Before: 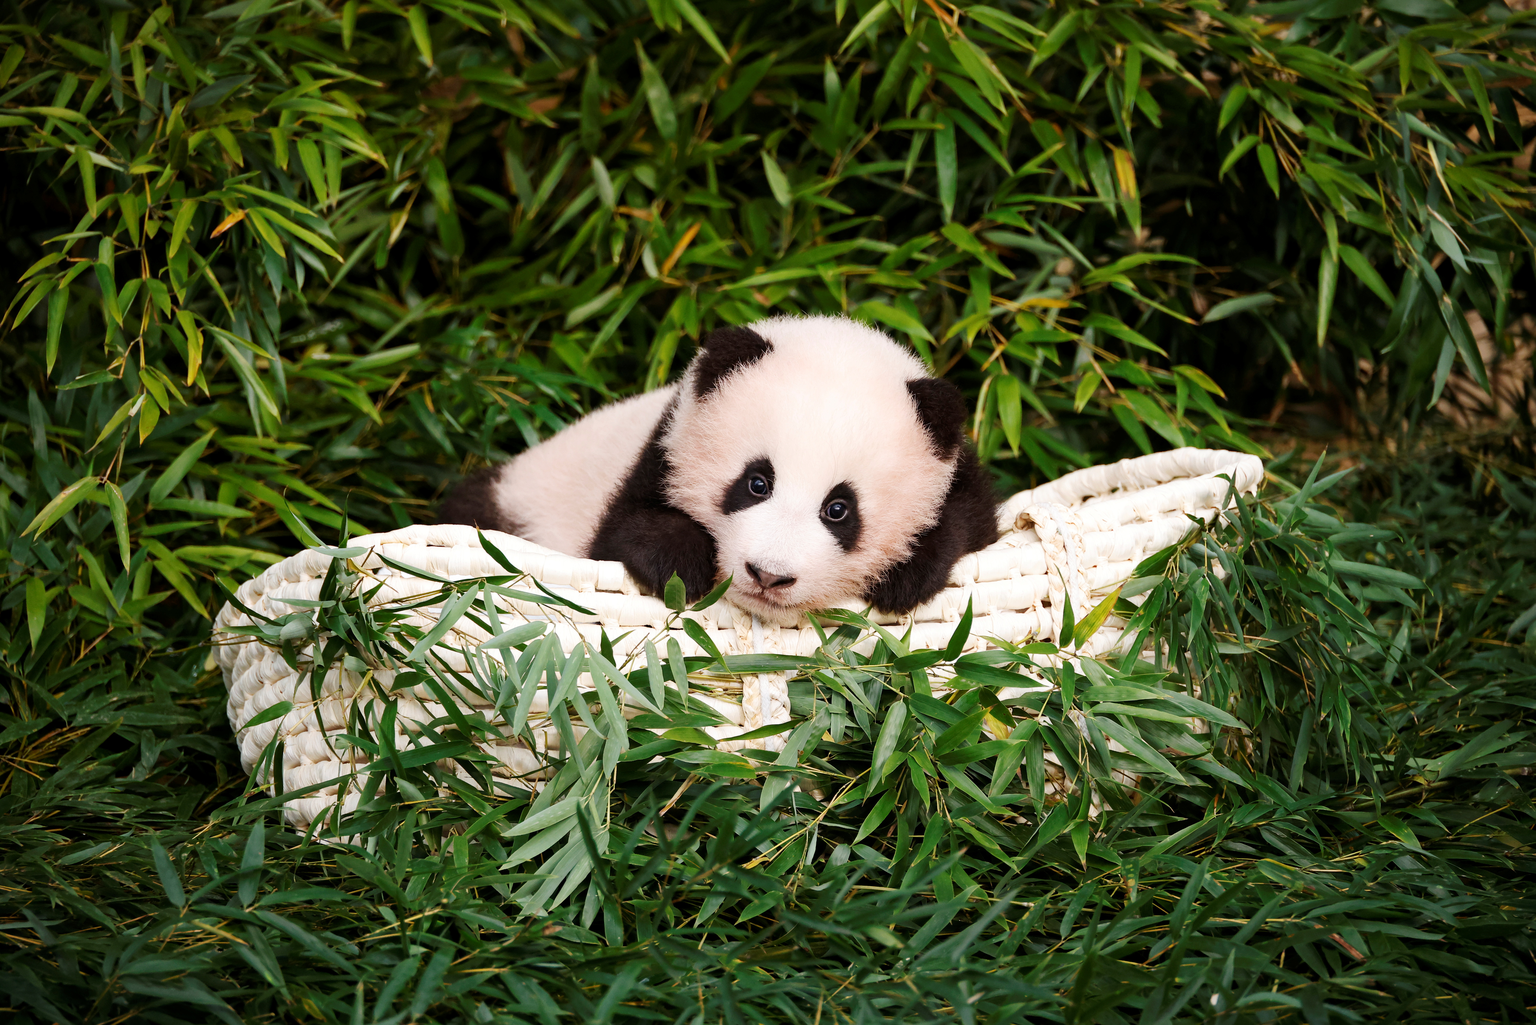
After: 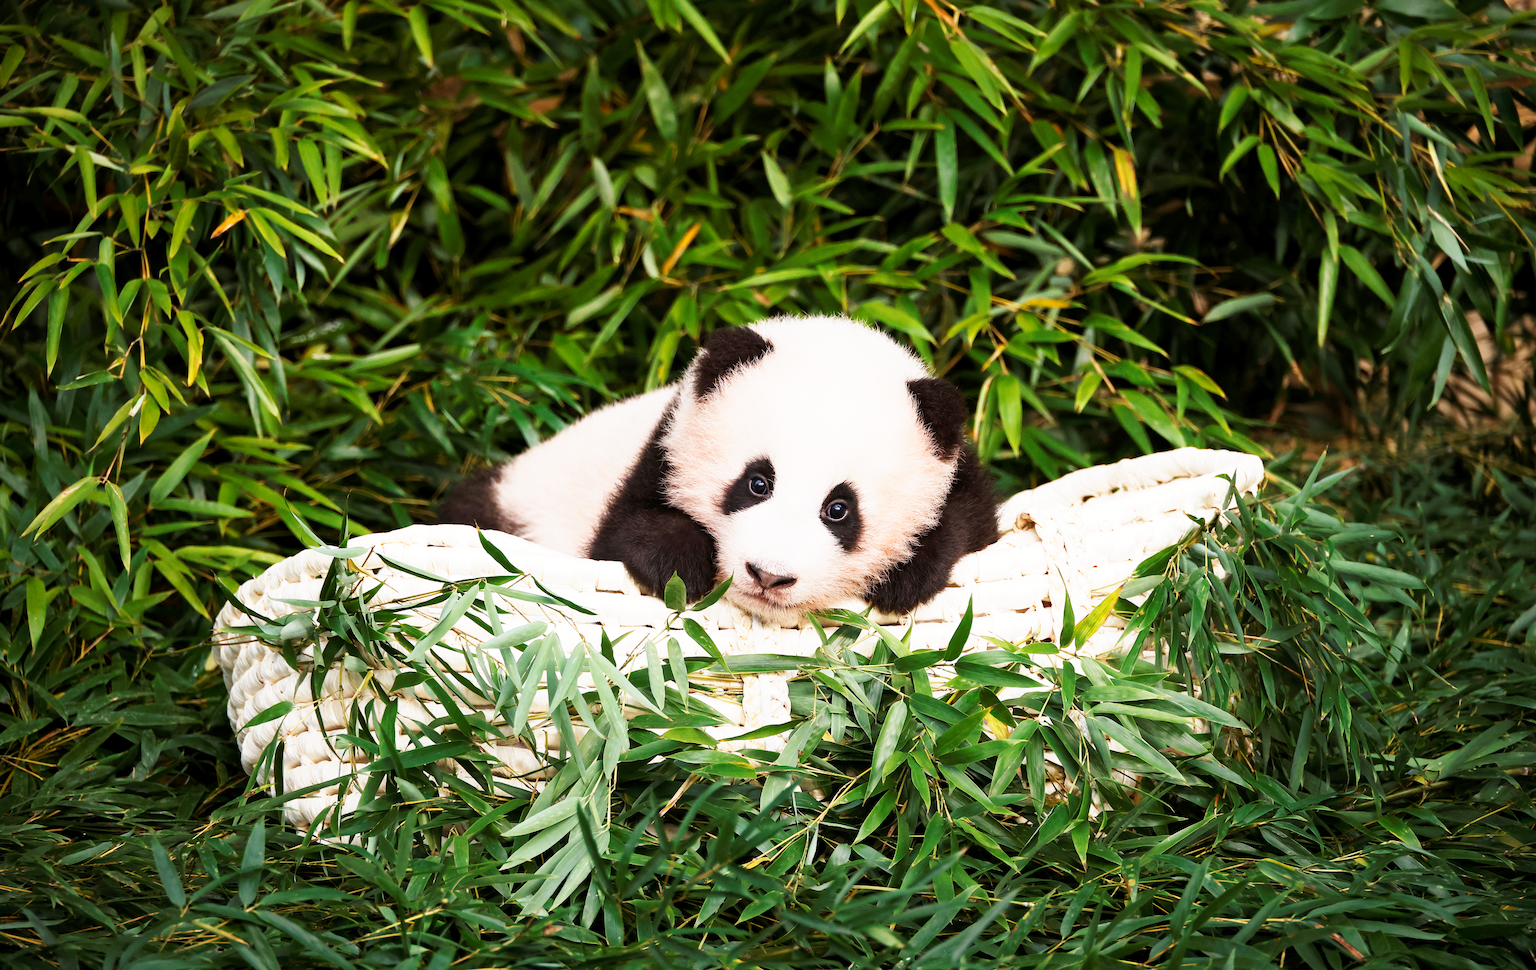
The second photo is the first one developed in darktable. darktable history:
crop and rotate: top 0.004%, bottom 5.221%
base curve: curves: ch0 [(0, 0) (0.557, 0.834) (1, 1)], preserve colors none
